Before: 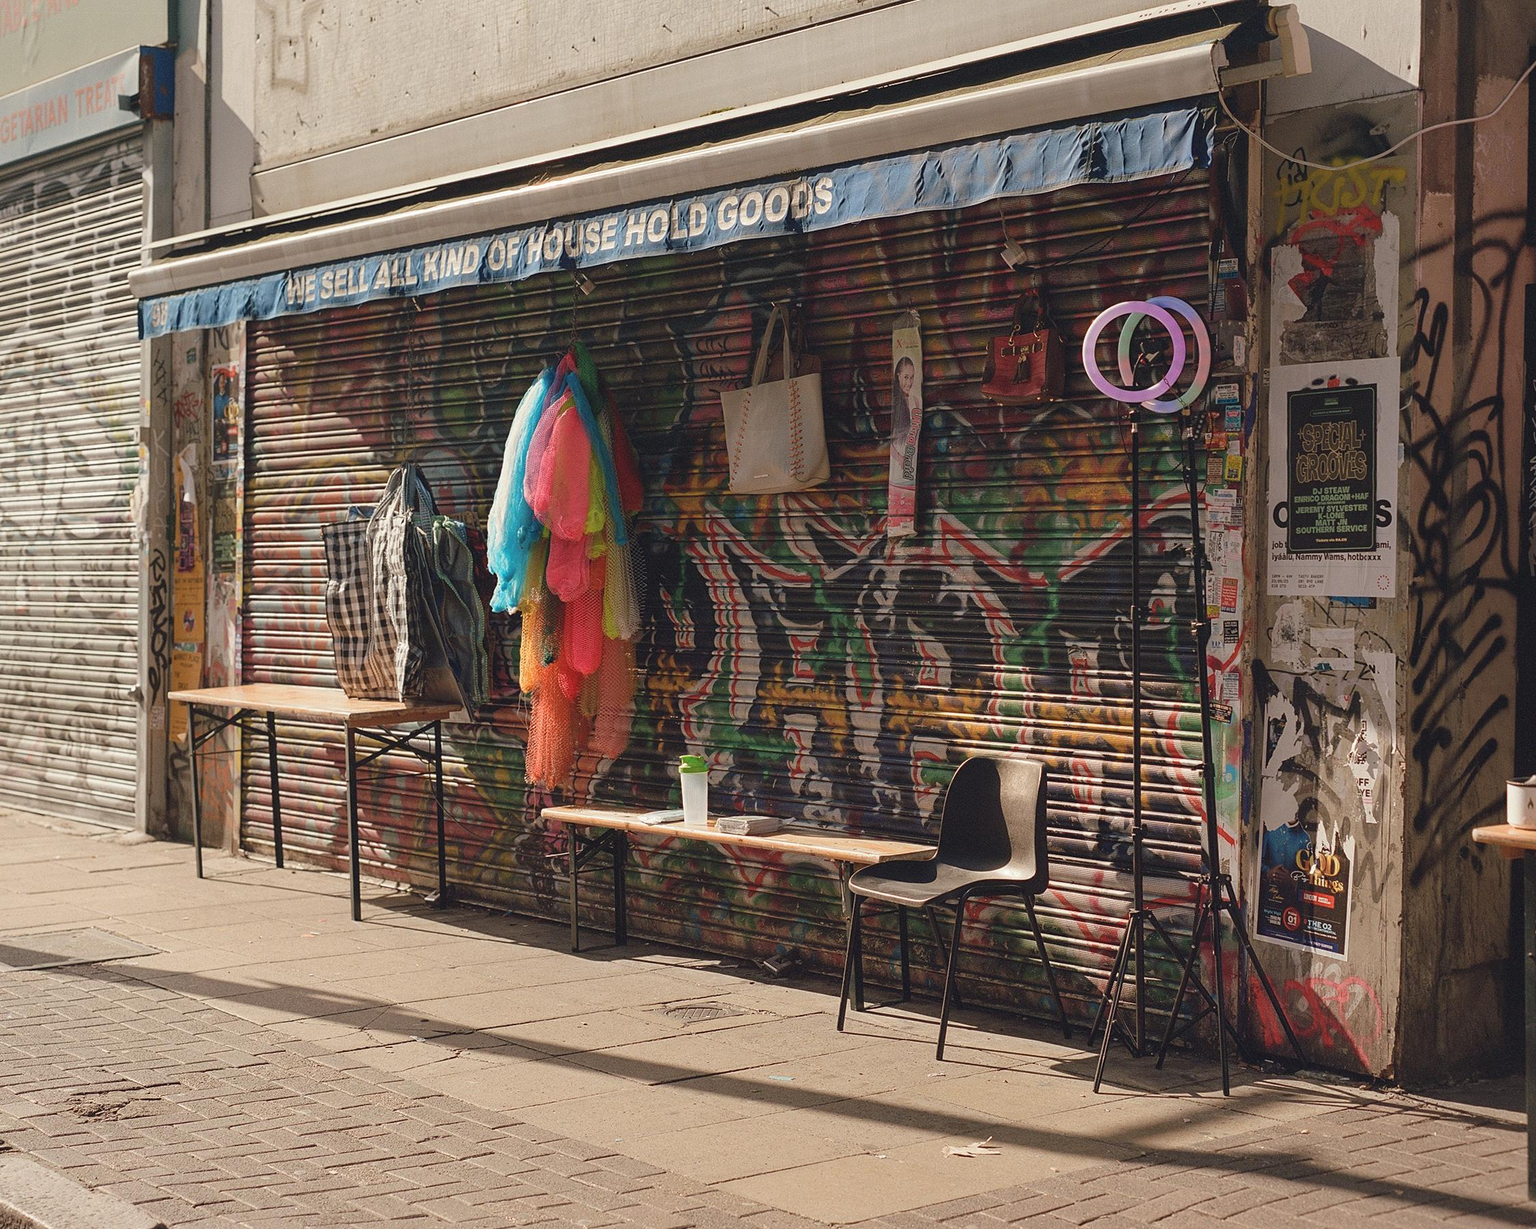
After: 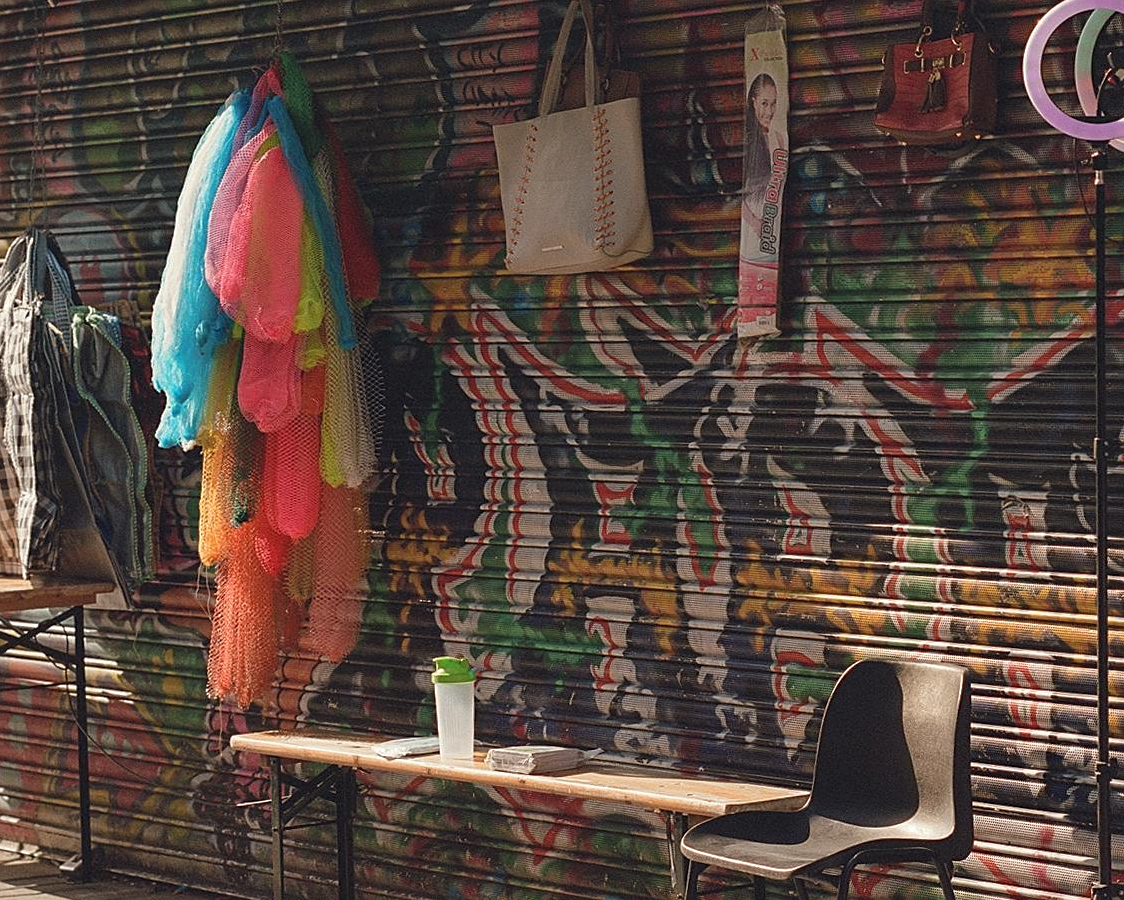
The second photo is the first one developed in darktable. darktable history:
crop: left 25%, top 25%, right 25%, bottom 25%
sharpen: amount 0.2
